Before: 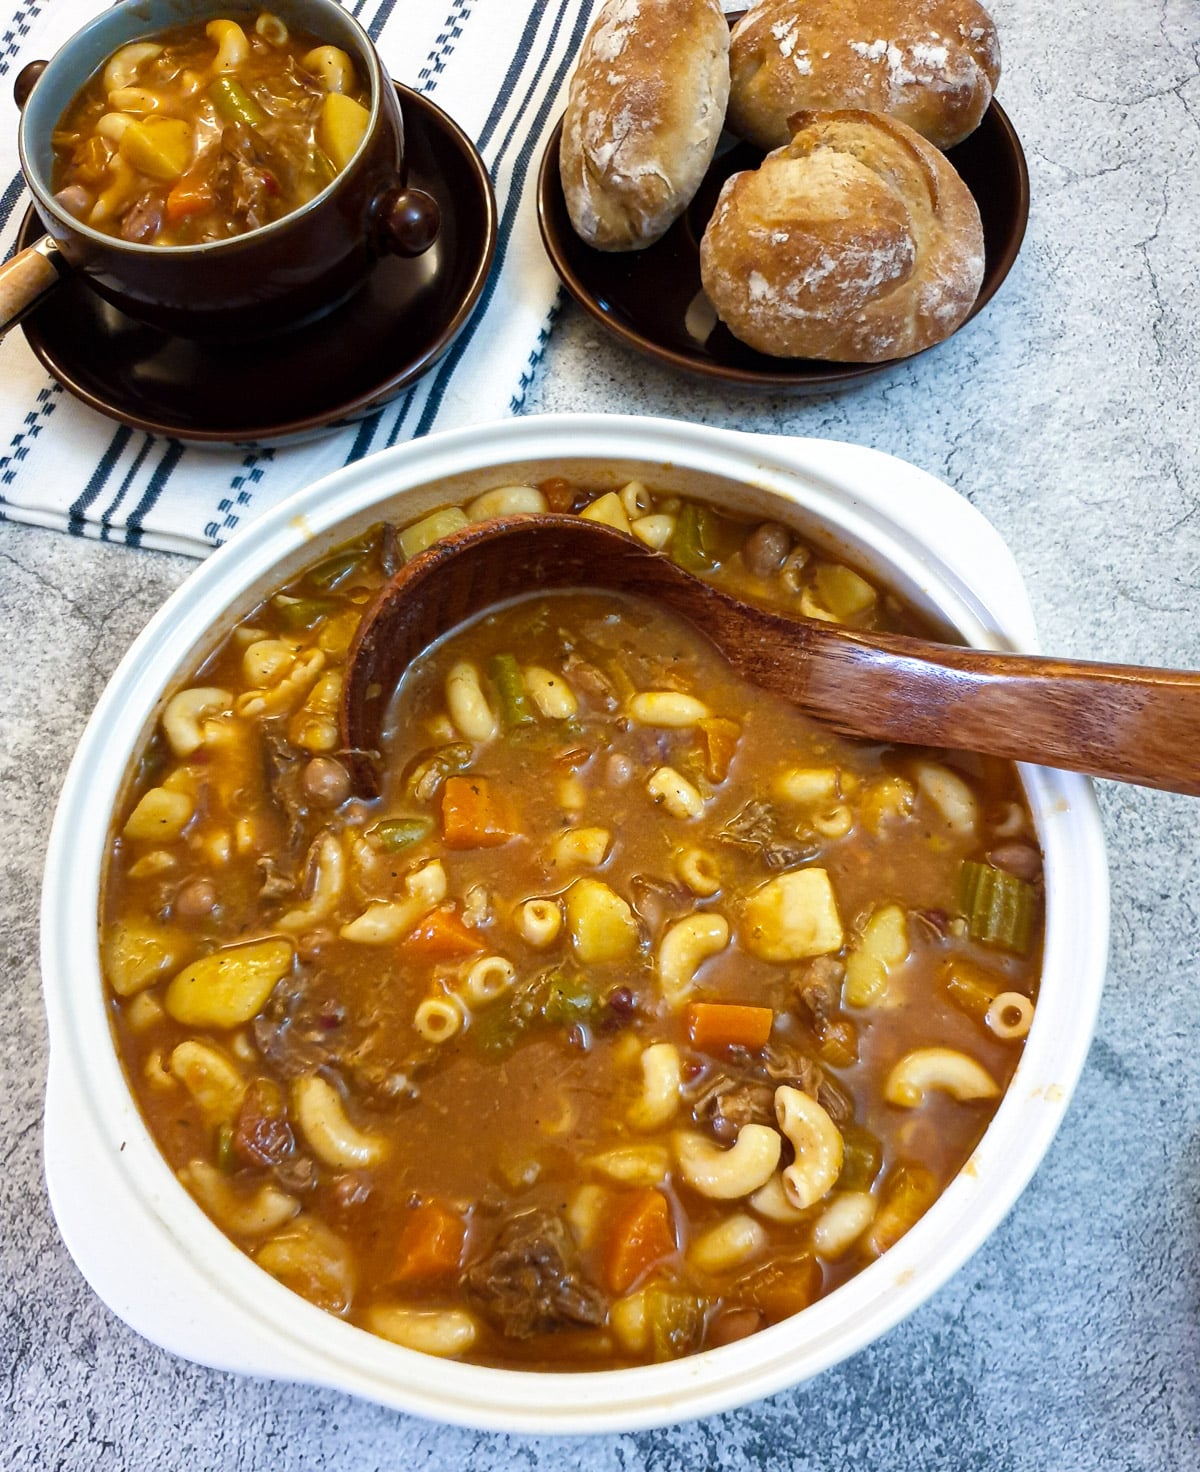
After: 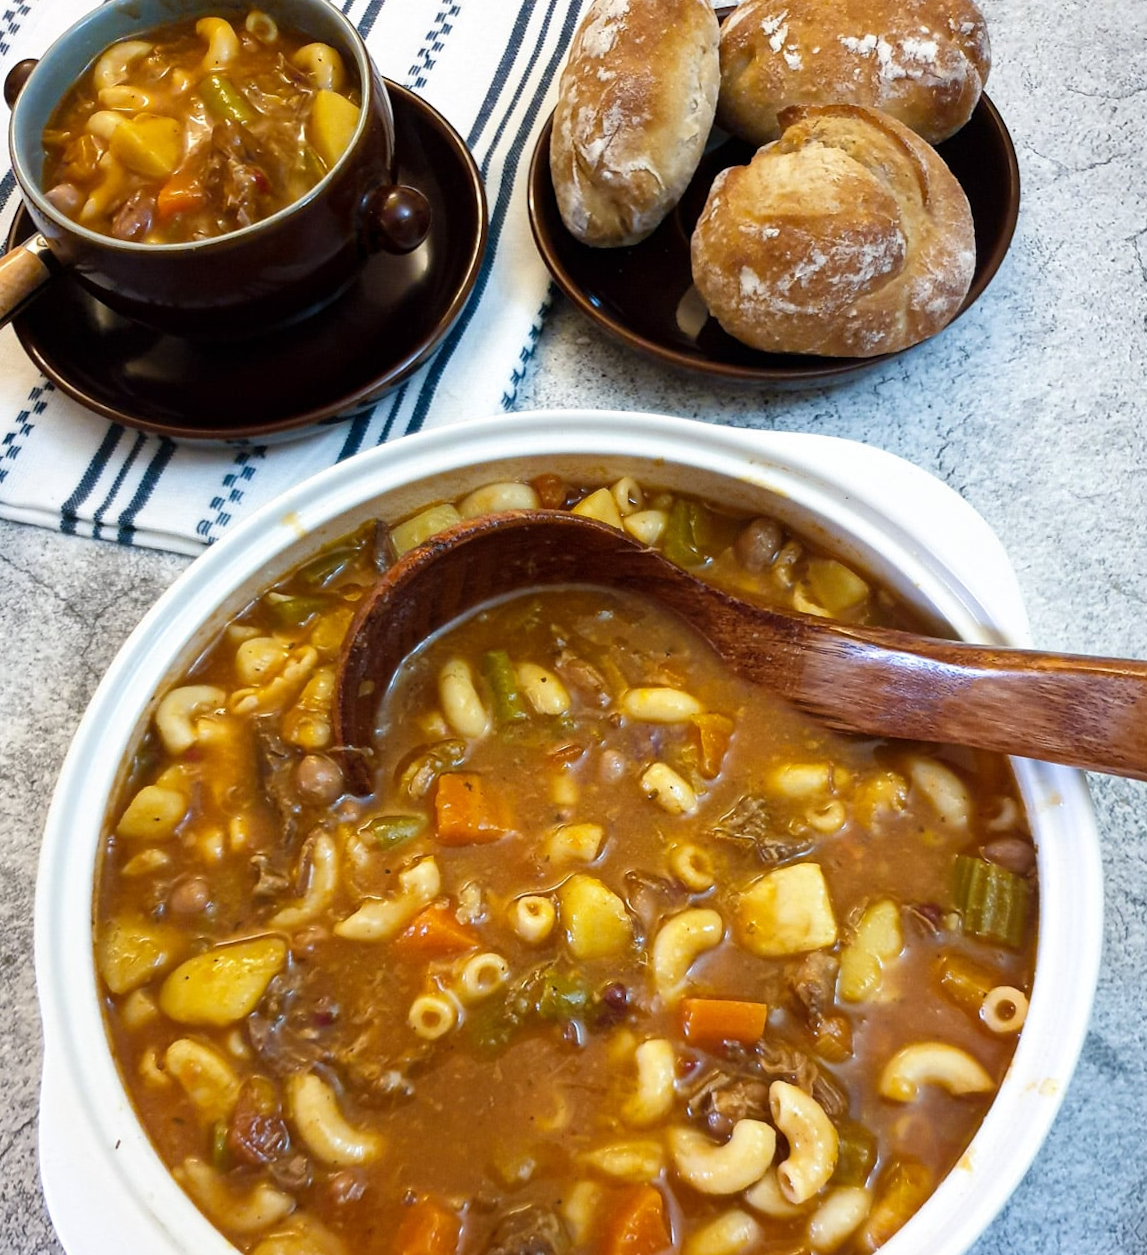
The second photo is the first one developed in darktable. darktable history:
crop and rotate: angle 0.259°, left 0.36%, right 3.47%, bottom 14.269%
